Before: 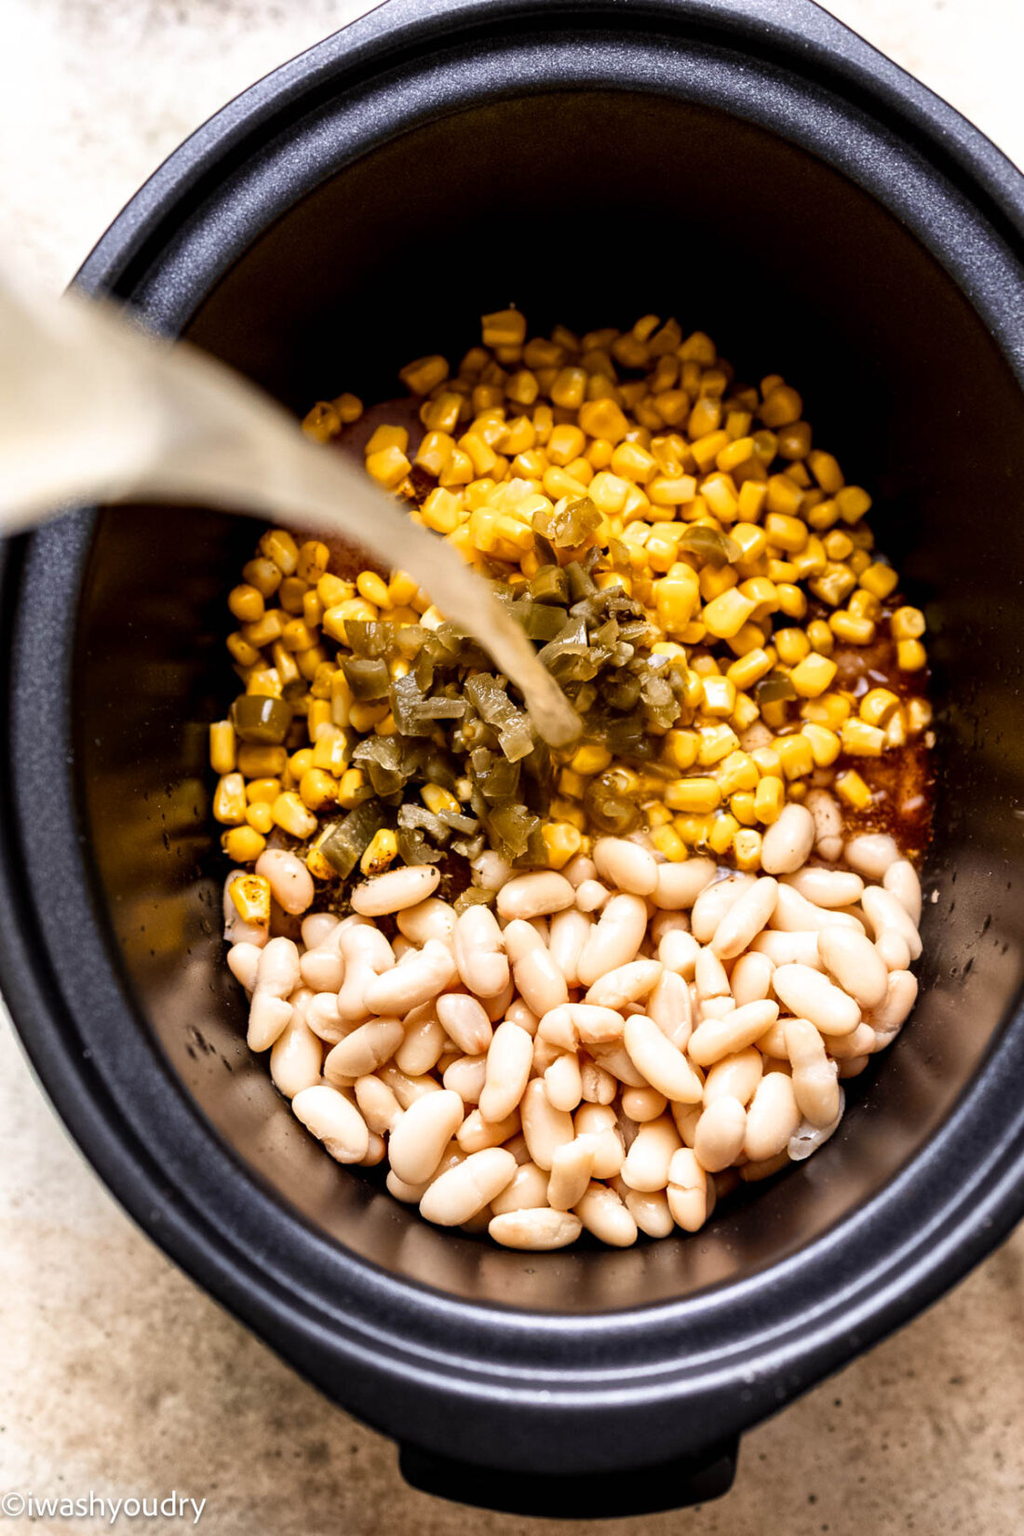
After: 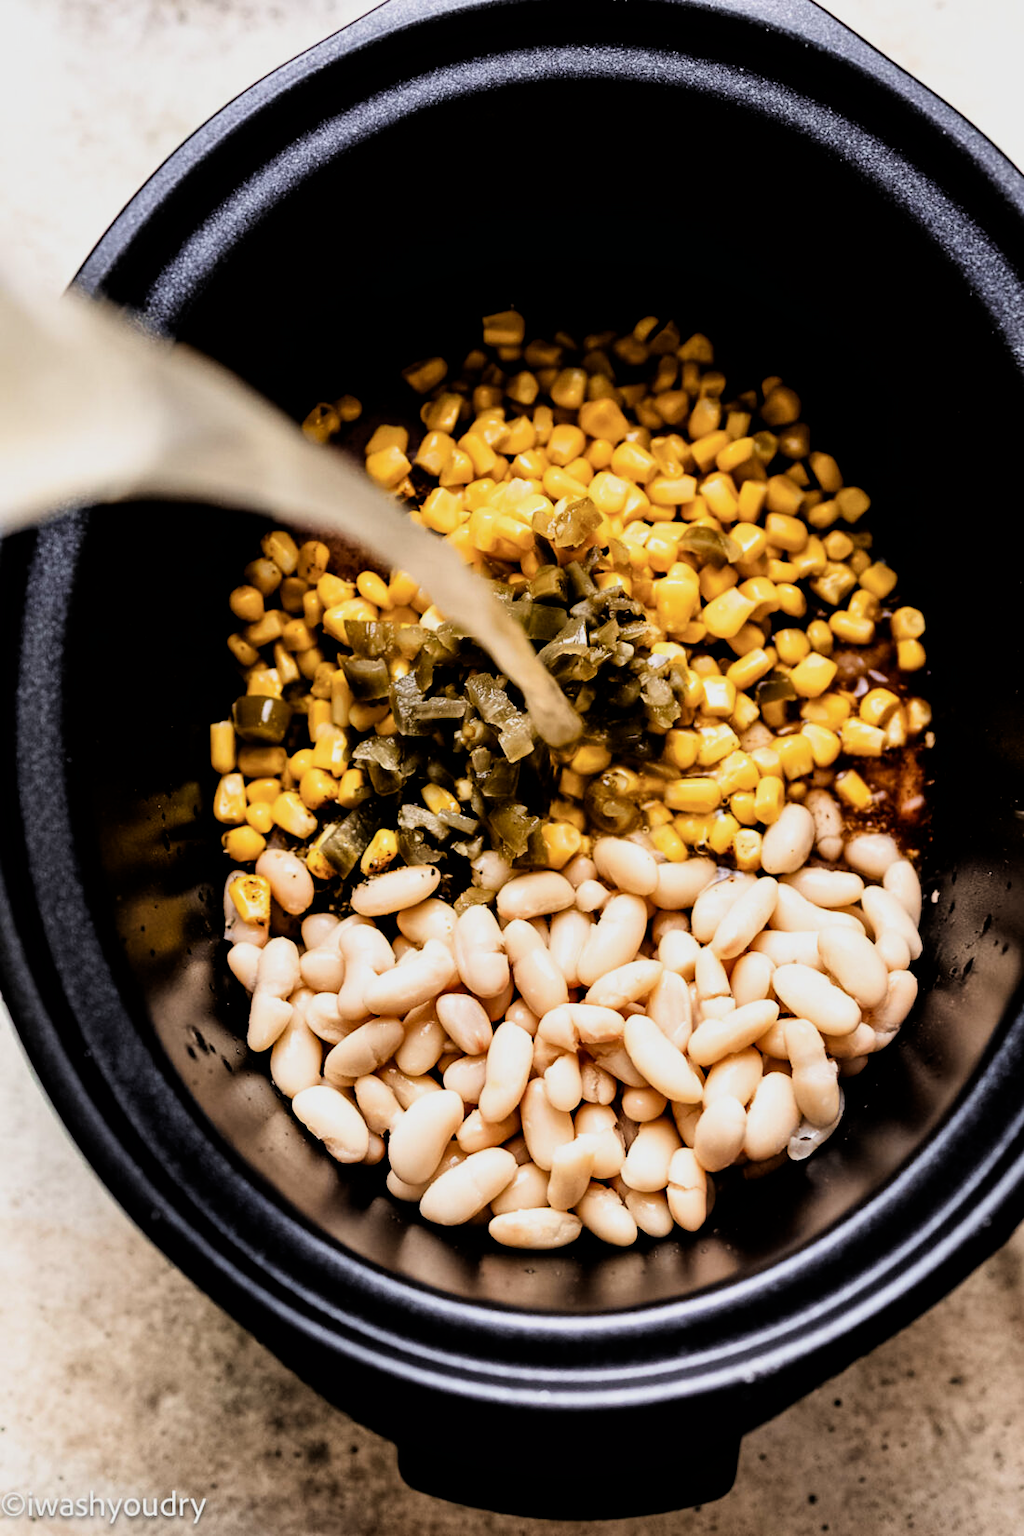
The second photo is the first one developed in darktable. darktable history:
filmic rgb: black relative exposure -4 EV, white relative exposure 3 EV, hardness 3.02, contrast 1.5
contrast equalizer: octaves 7, y [[0.6 ×6], [0.55 ×6], [0 ×6], [0 ×6], [0 ×6]], mix 0.15
exposure: exposure -0.36 EV, compensate highlight preservation false
